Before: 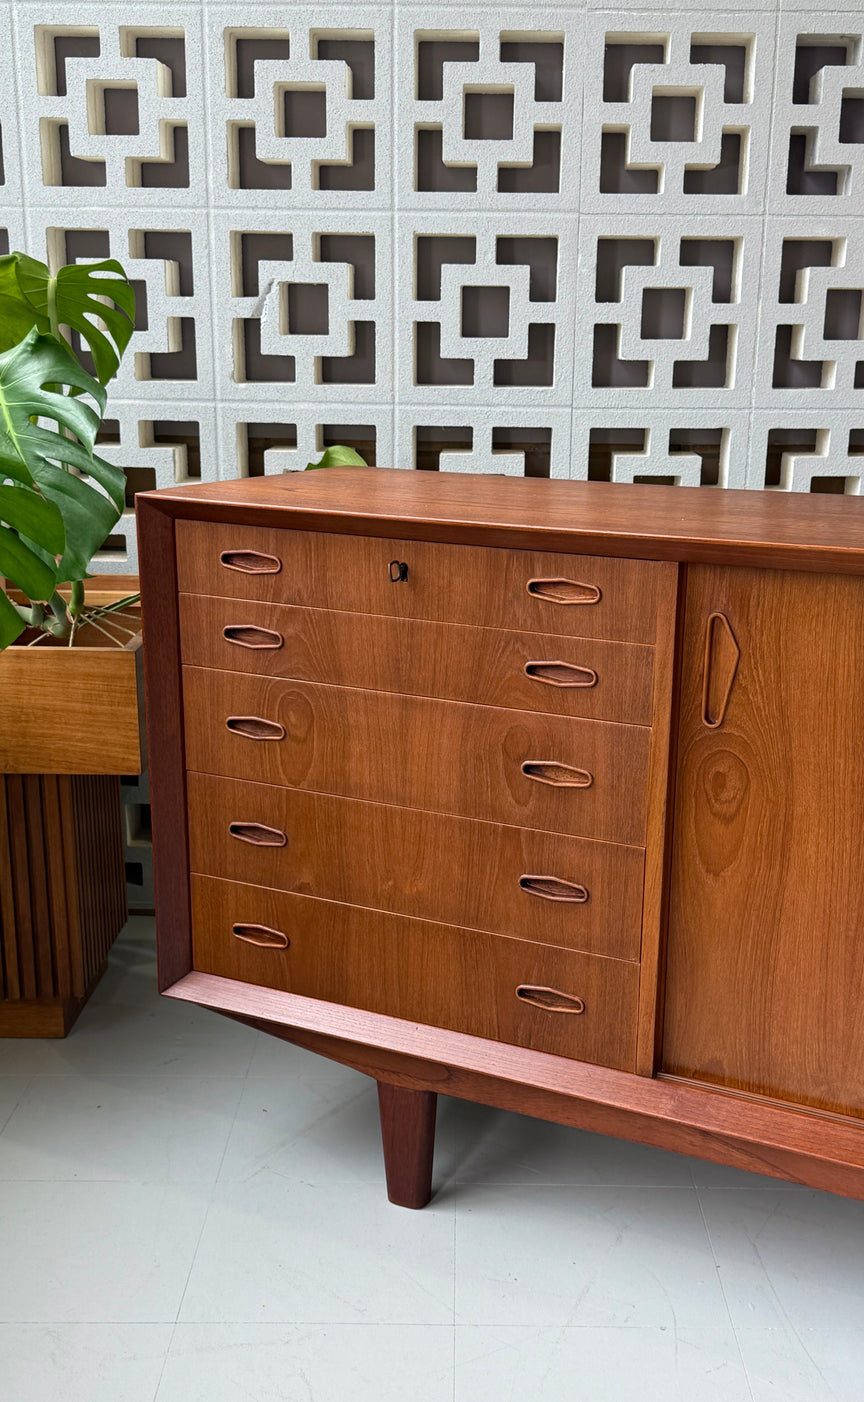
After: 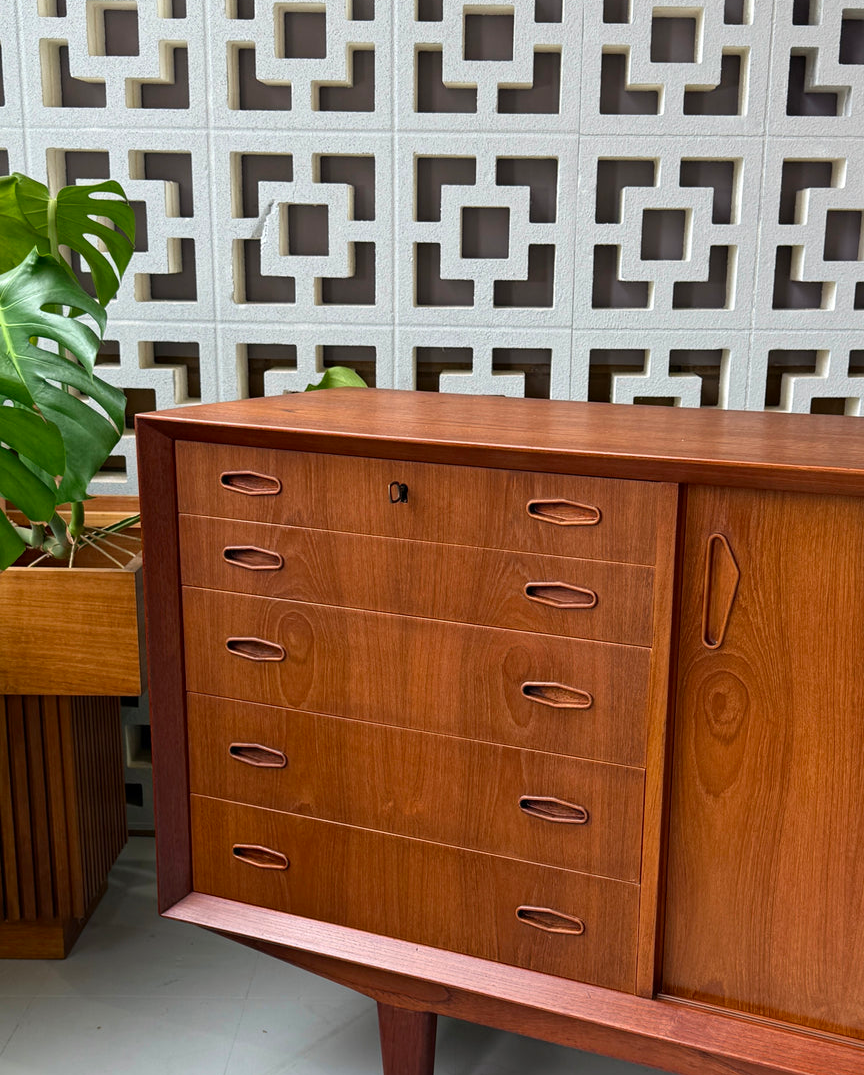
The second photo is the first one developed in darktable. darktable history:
crop: top 5.667%, bottom 17.637%
contrast brightness saturation: contrast 0.04, saturation 0.16
